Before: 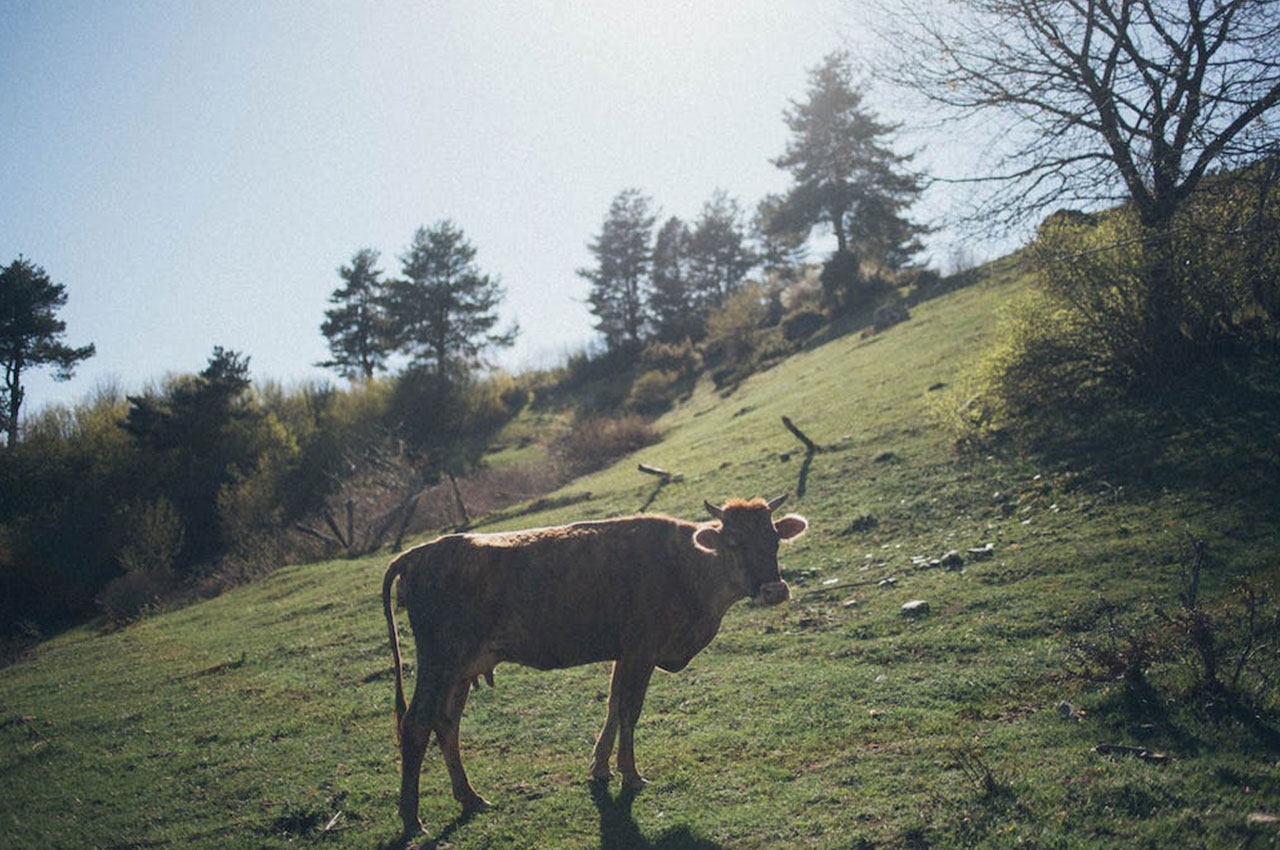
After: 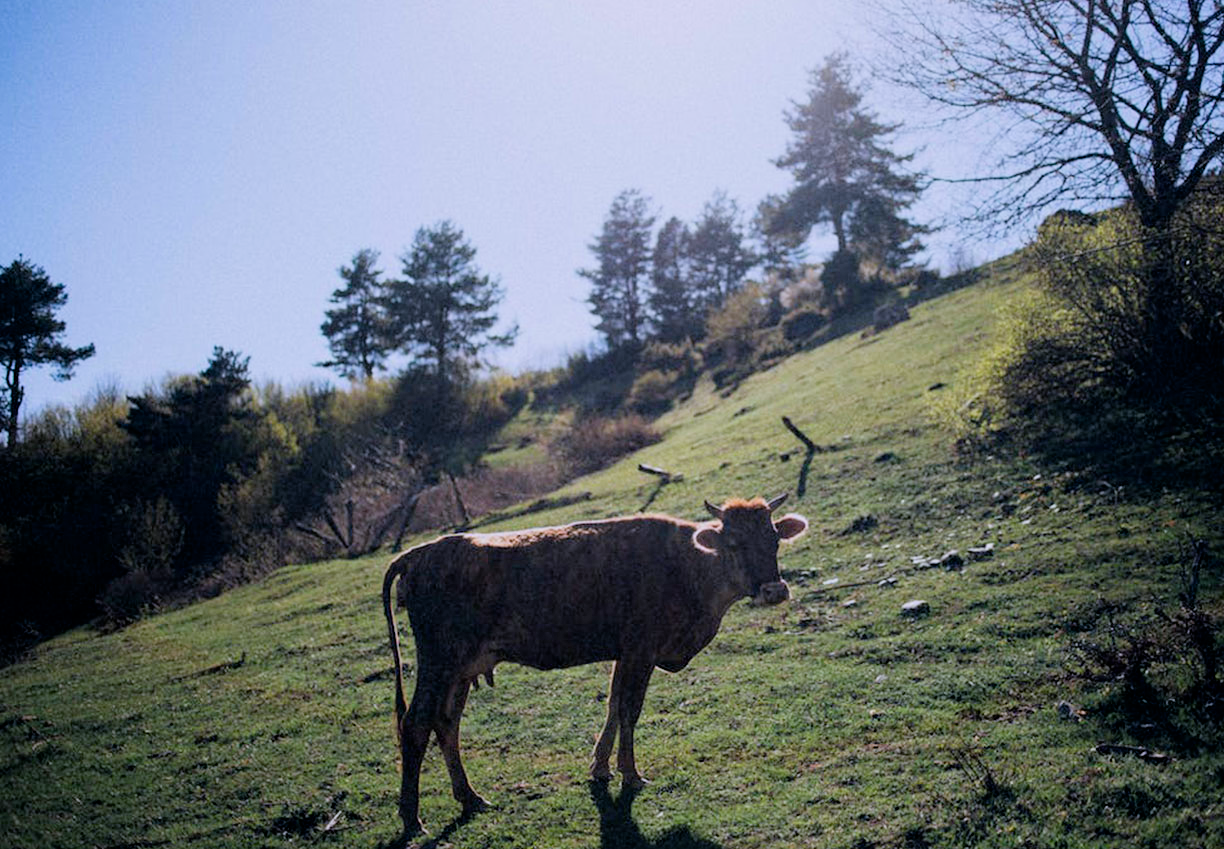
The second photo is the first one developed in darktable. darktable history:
contrast brightness saturation: contrast 0.006, saturation -0.046
crop: right 4.335%, bottom 0.016%
filmic rgb: black relative exposure -8.02 EV, white relative exposure 4.05 EV, hardness 4.21, latitude 49.51%, contrast 1.101
color calibration: illuminant custom, x 0.363, y 0.384, temperature 4524.31 K
color correction: highlights b* -0.026, saturation 1.32
haze removal: compatibility mode true, adaptive false
exposure: black level correction 0.009, exposure 0.017 EV, compensate highlight preservation false
